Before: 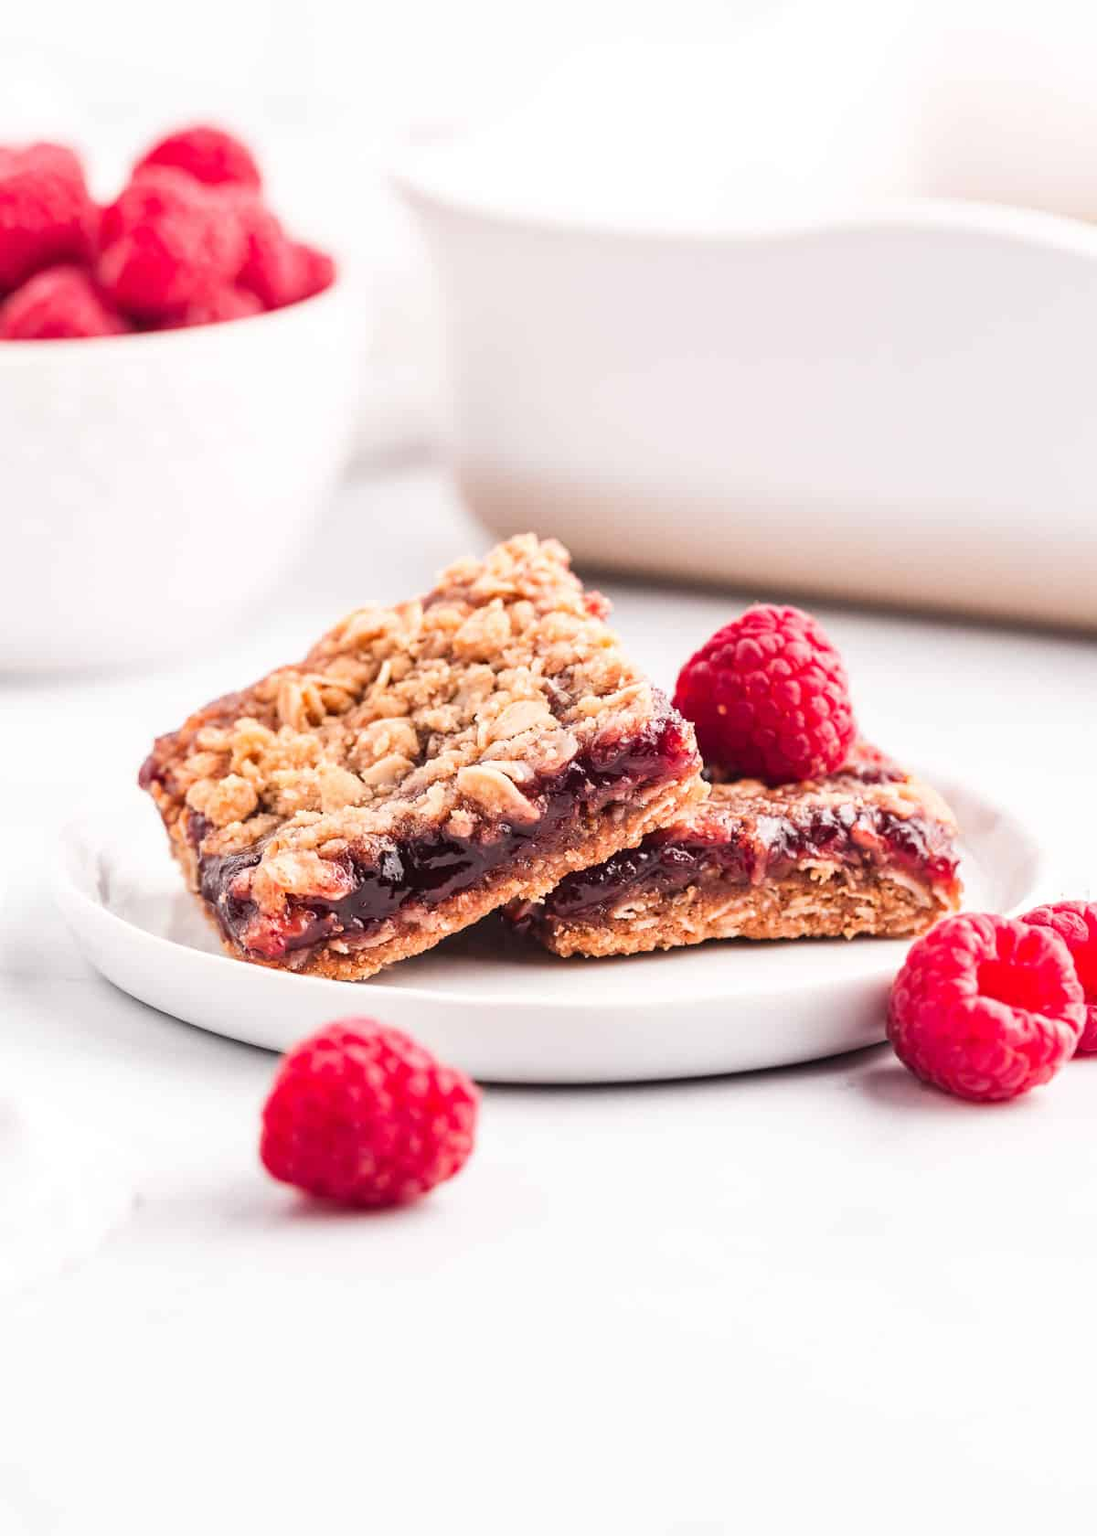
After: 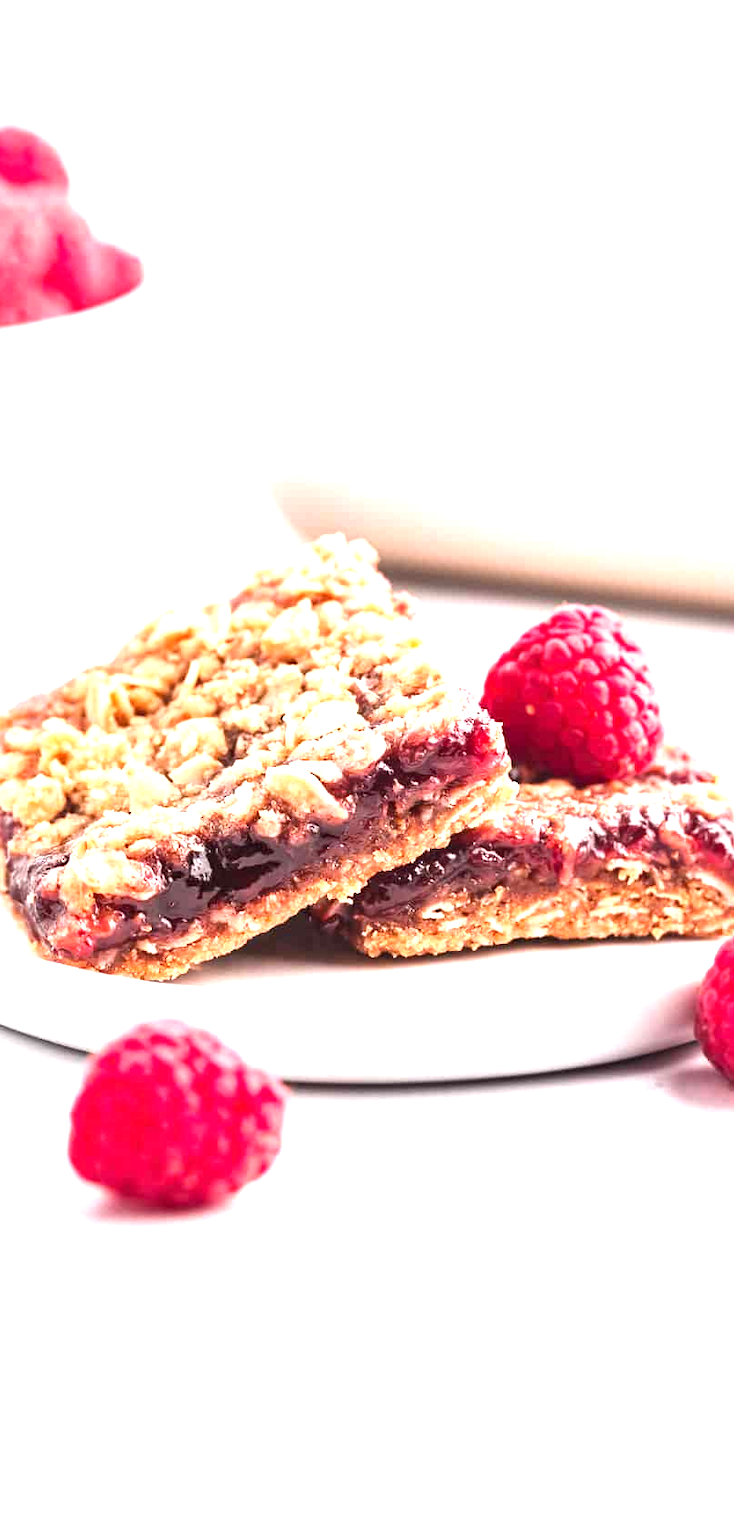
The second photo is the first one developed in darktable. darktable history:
exposure: exposure 1 EV, compensate highlight preservation false
crop and rotate: left 17.573%, right 15.439%
